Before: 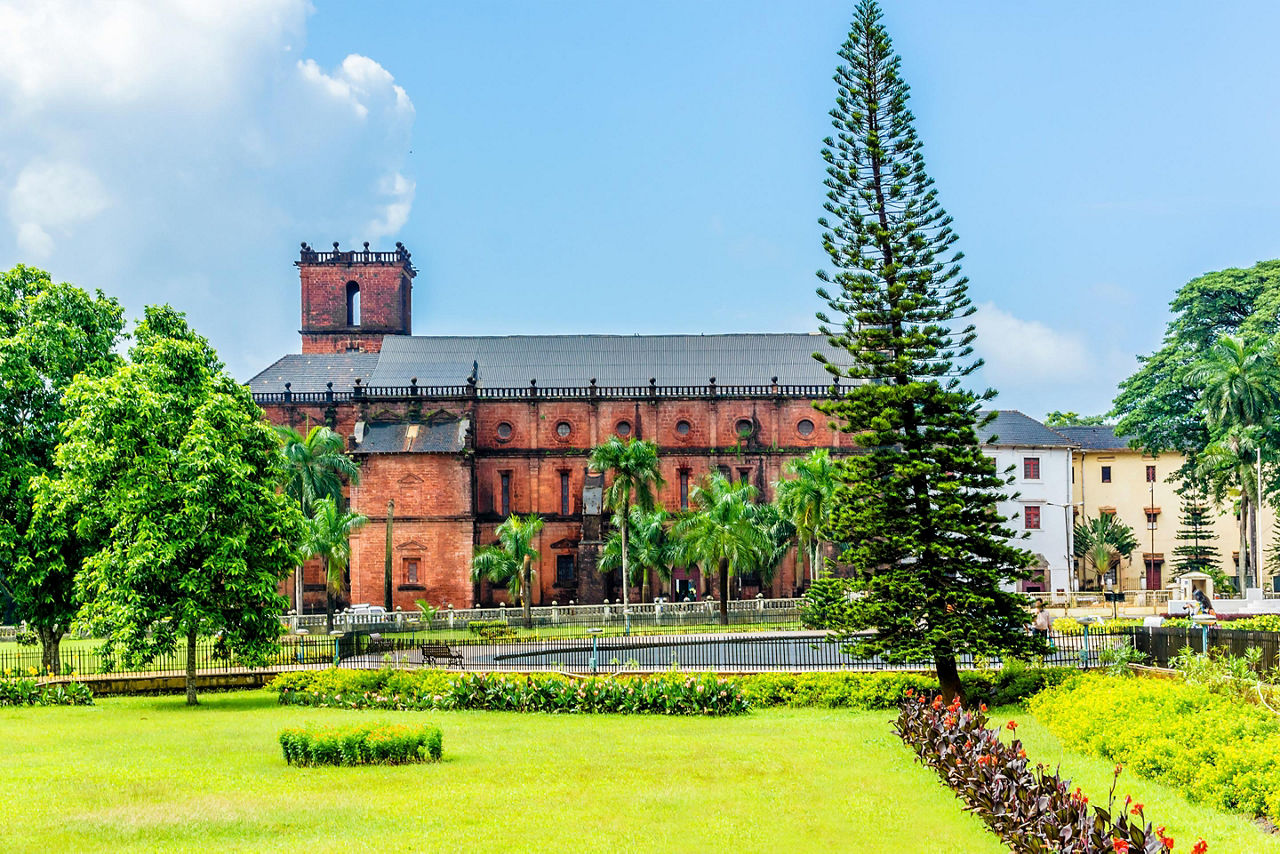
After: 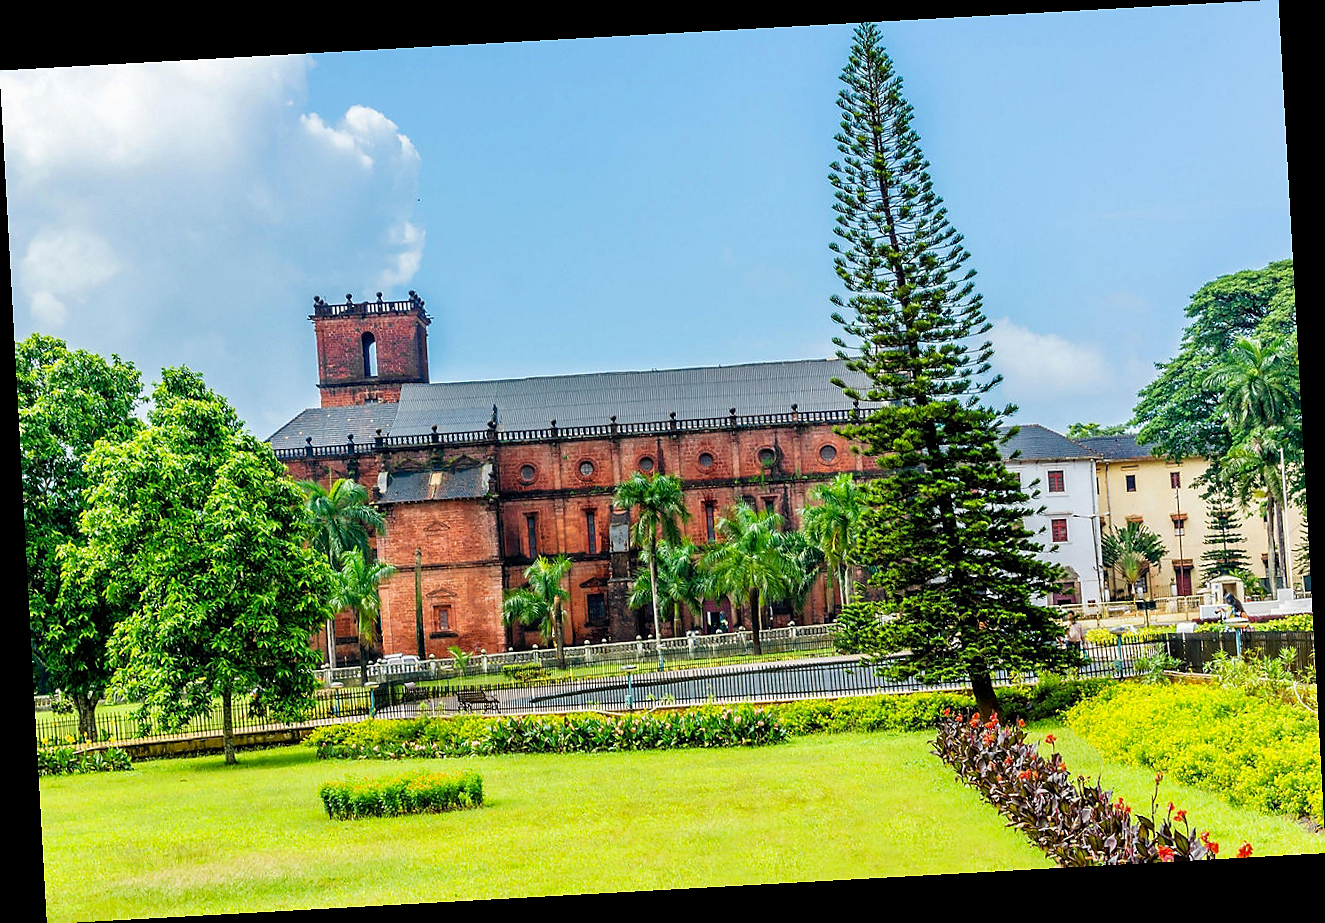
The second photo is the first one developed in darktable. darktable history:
rotate and perspective: rotation -3.18°, automatic cropping off
sharpen: radius 1
contrast brightness saturation: contrast 0.03, brightness -0.04
shadows and highlights: shadows 25, highlights -25
